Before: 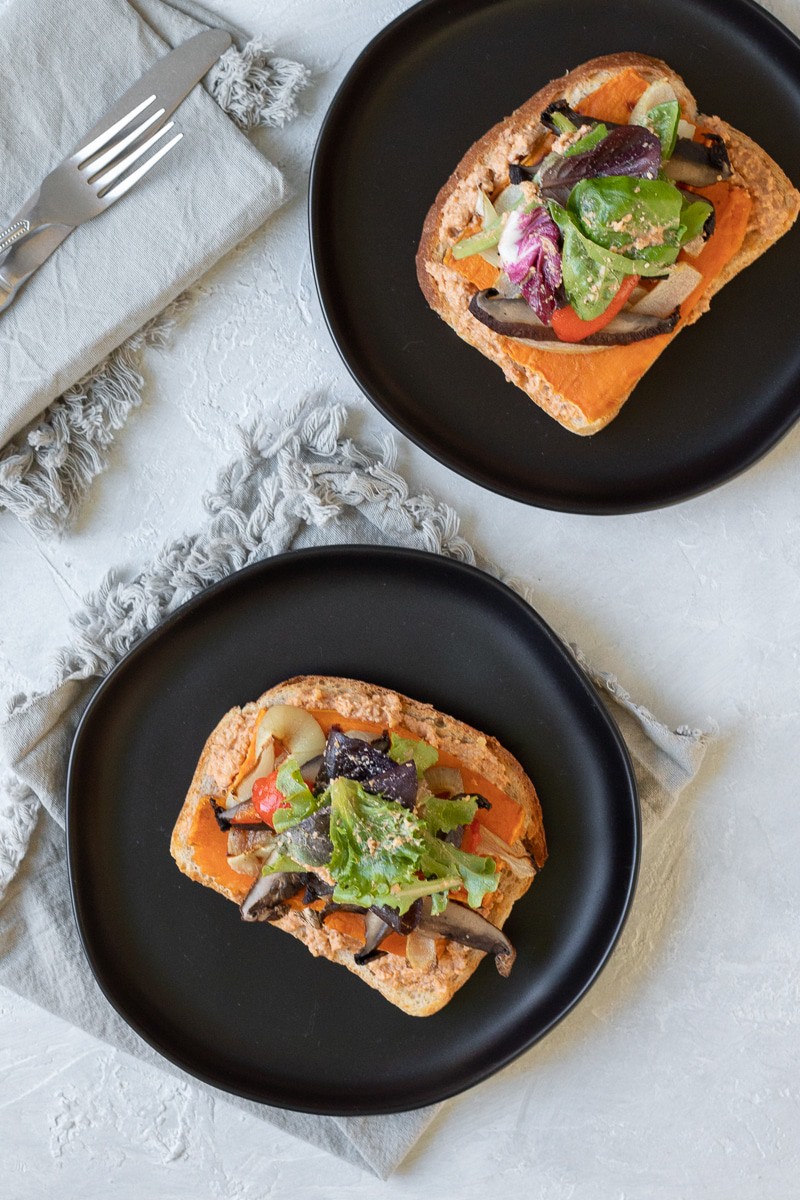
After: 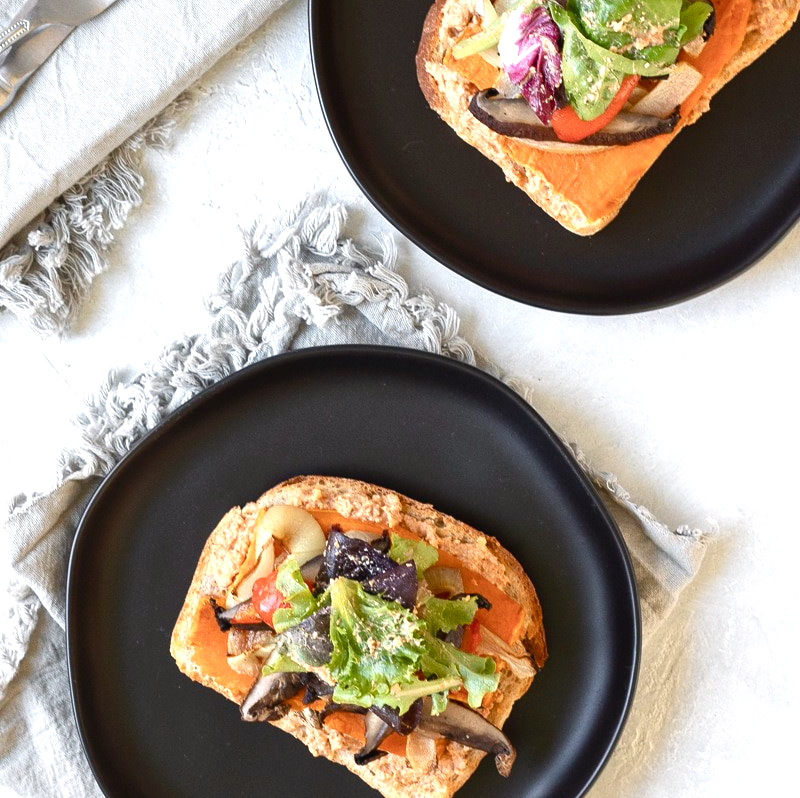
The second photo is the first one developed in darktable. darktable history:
crop: top 16.727%, bottom 16.727%
exposure: exposure 0.375 EV, compensate highlight preservation false
color balance rgb: shadows lift › chroma 1%, shadows lift › hue 28.8°, power › hue 60°, highlights gain › chroma 1%, highlights gain › hue 60°, global offset › luminance 0.25%, perceptual saturation grading › highlights -20%, perceptual saturation grading › shadows 20%, perceptual brilliance grading › highlights 10%, perceptual brilliance grading › shadows -5%, global vibrance 19.67%
